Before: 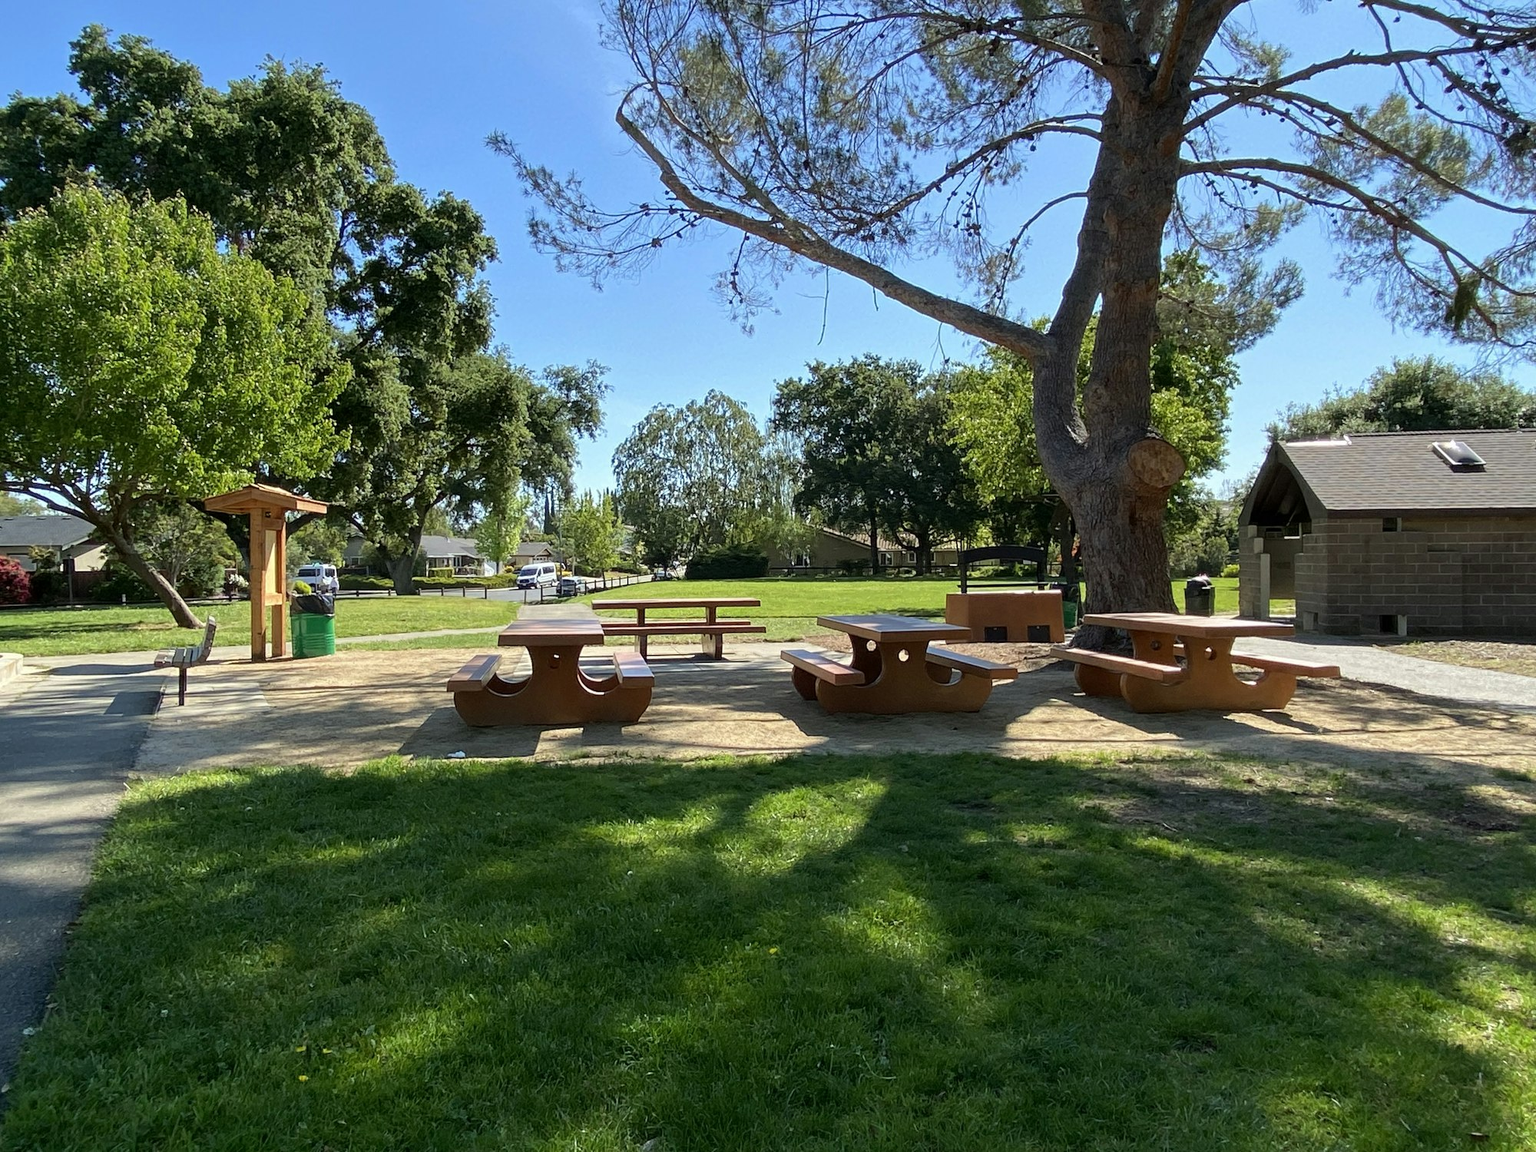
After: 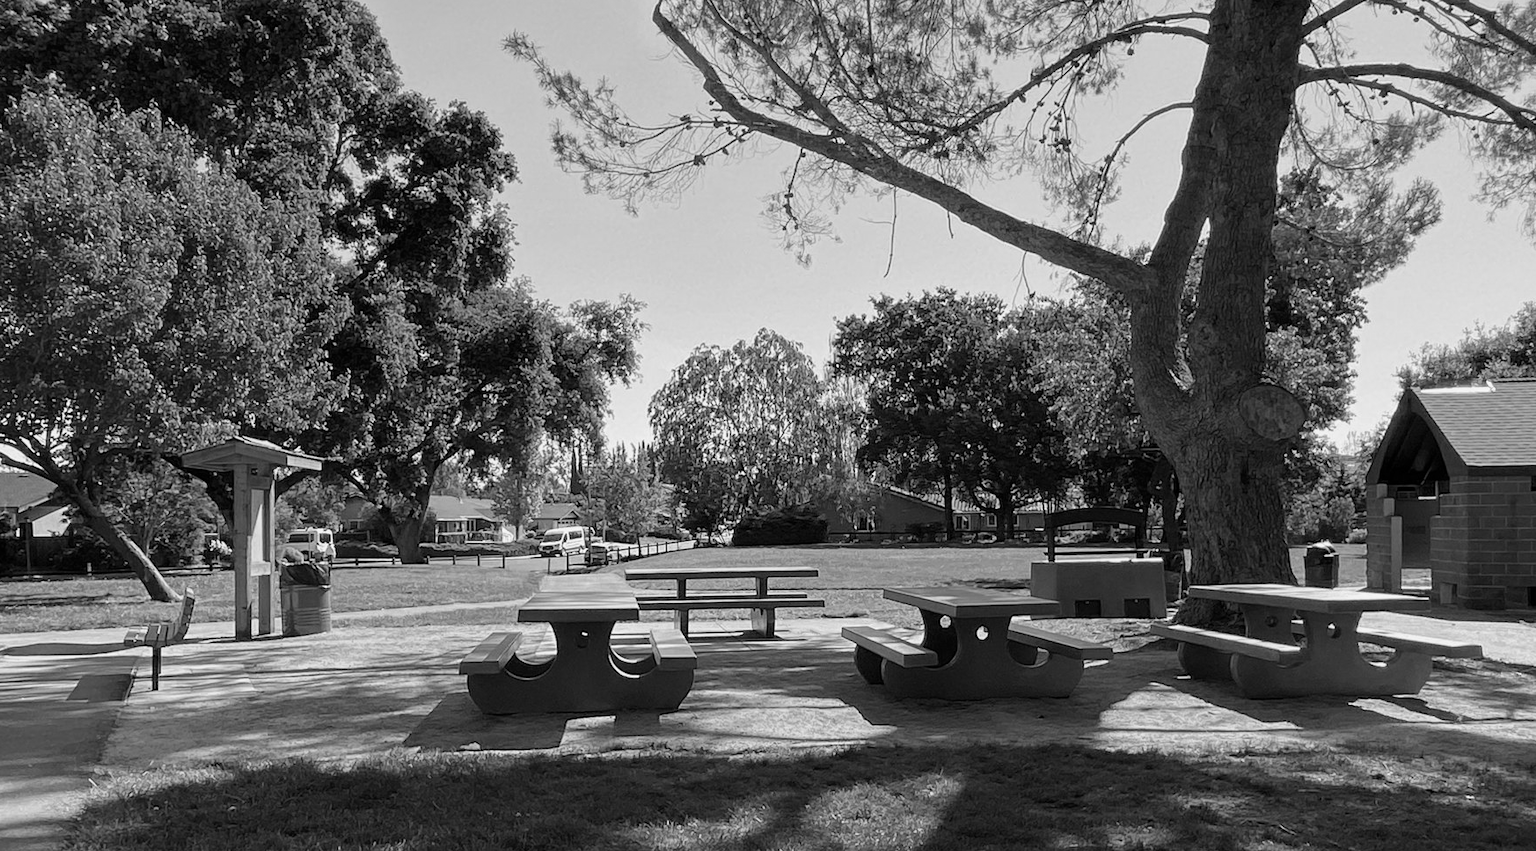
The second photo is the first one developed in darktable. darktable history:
crop: left 3.015%, top 8.969%, right 9.647%, bottom 26.457%
color calibration: output gray [0.21, 0.42, 0.37, 0], gray › normalize channels true, illuminant same as pipeline (D50), adaptation XYZ, x 0.346, y 0.359, gamut compression 0
